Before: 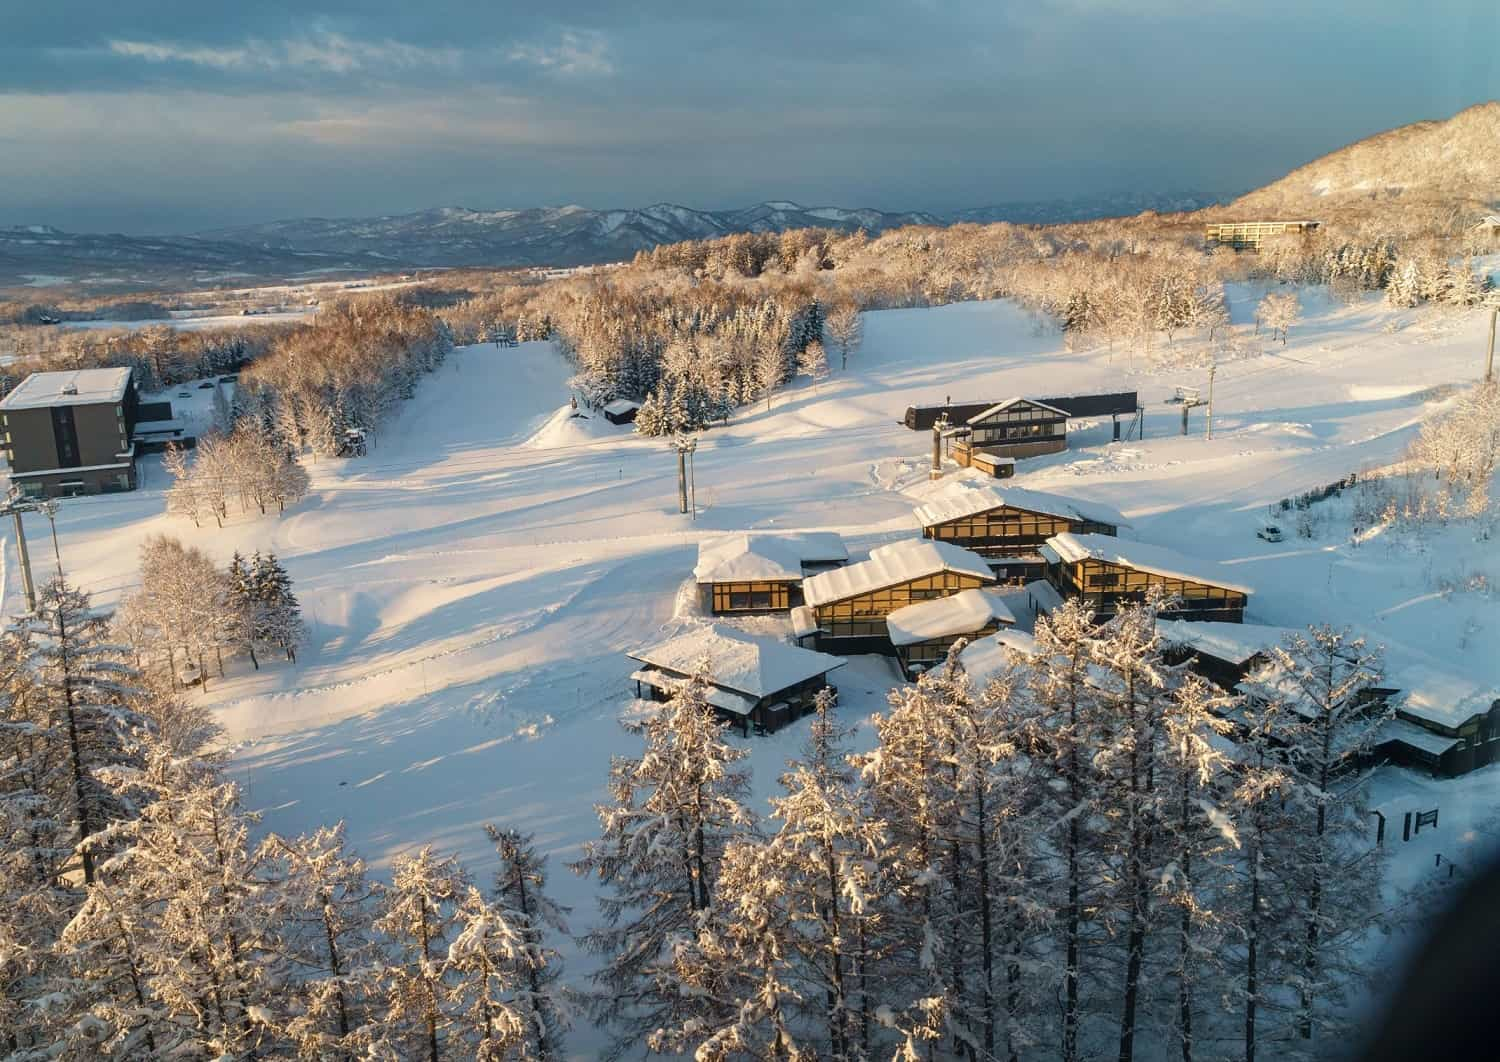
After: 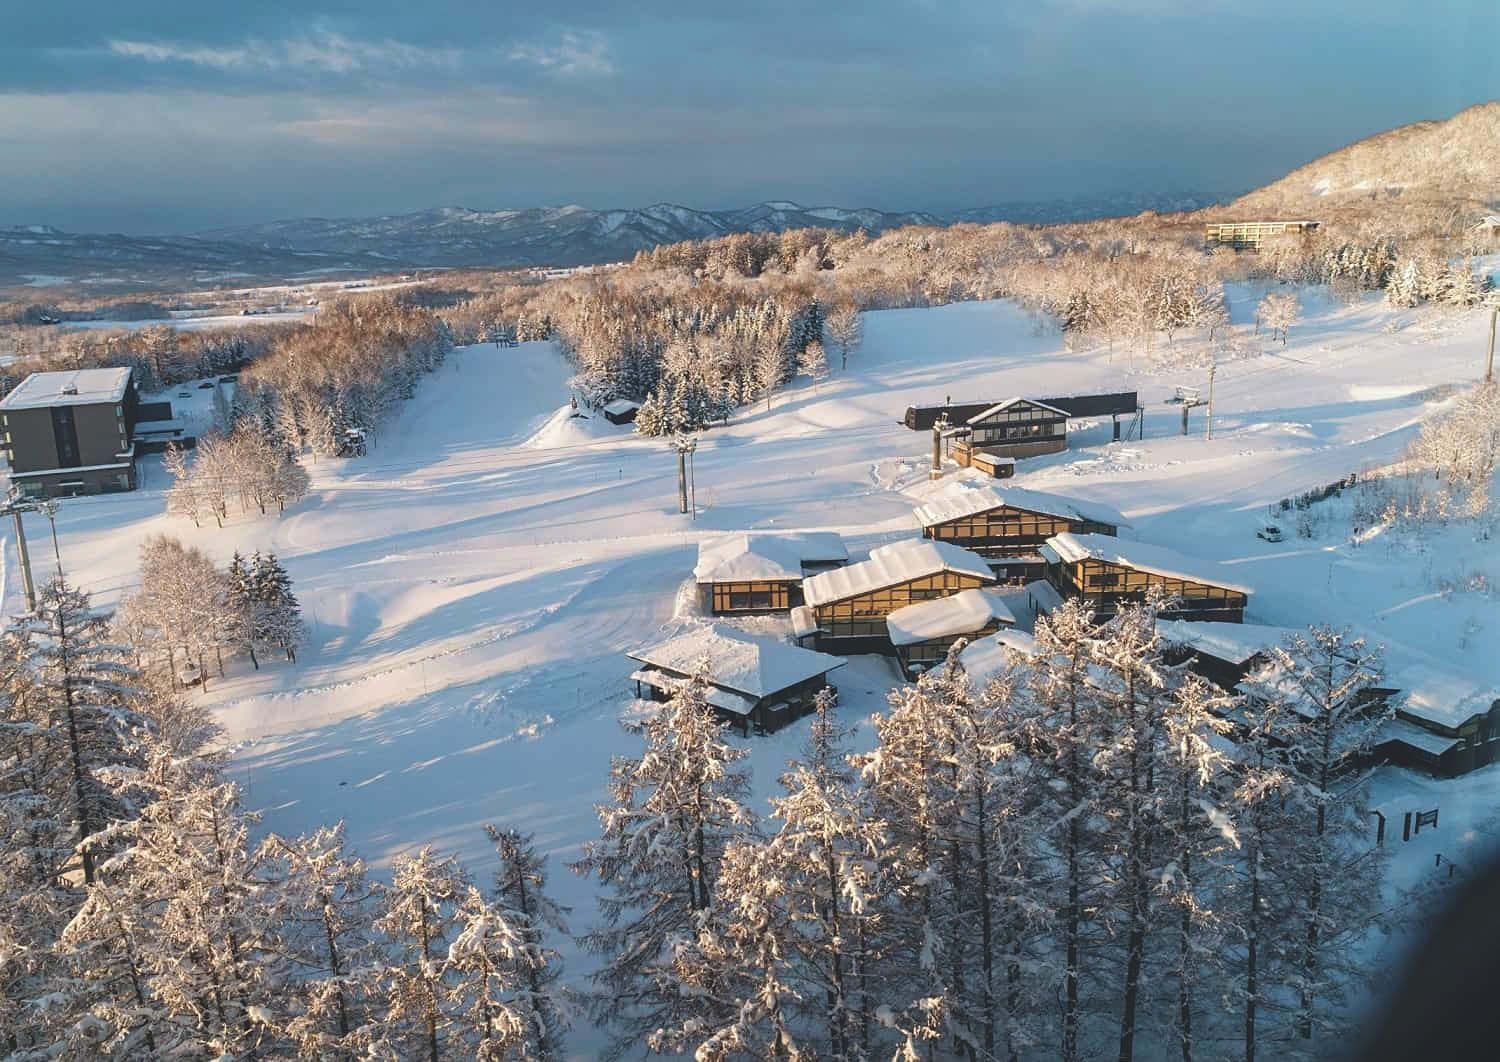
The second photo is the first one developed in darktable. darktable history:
color correction: highlights a* -0.772, highlights b* -8.92
sharpen: amount 0.2
exposure: black level correction -0.015, compensate highlight preservation false
